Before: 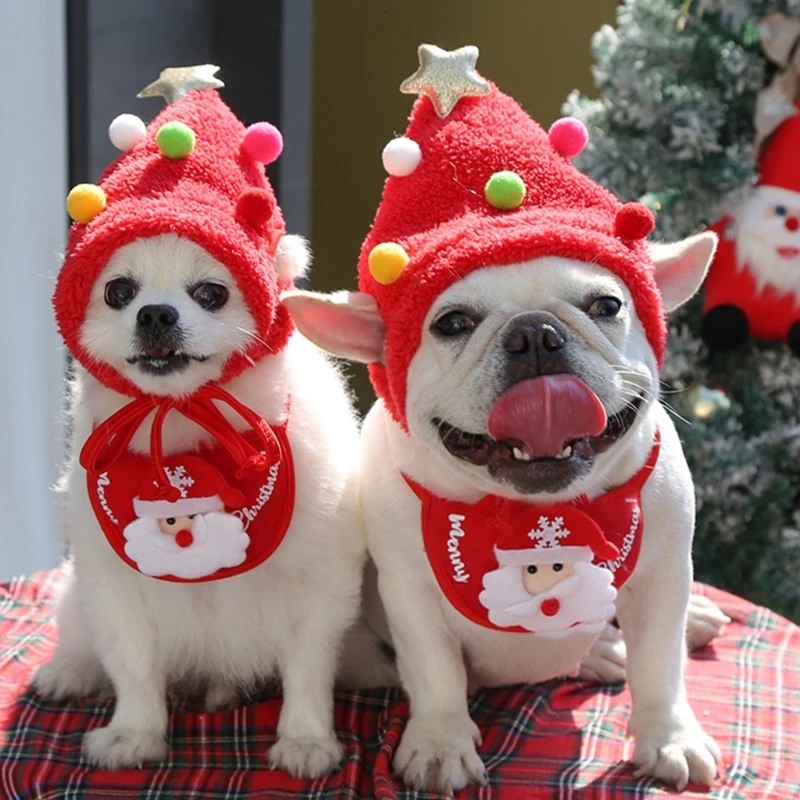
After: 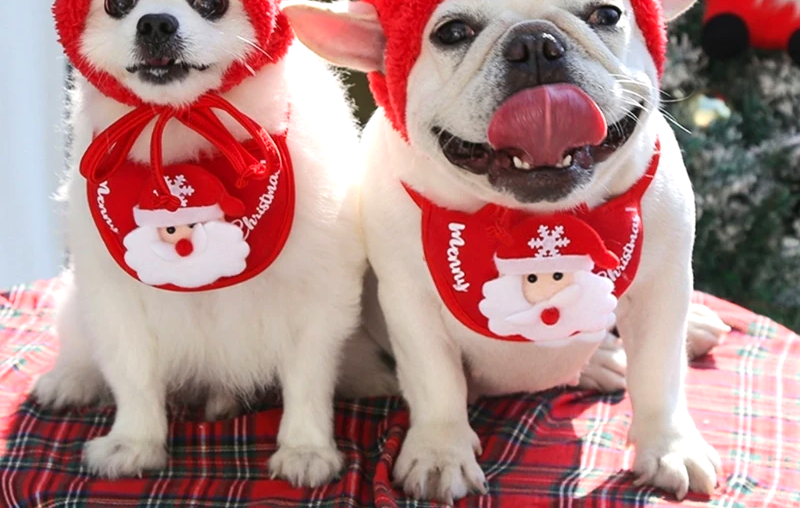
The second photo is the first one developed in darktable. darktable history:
tone curve: curves: ch0 [(0.016, 0.023) (0.248, 0.252) (0.732, 0.797) (1, 1)], color space Lab, linked channels, preserve colors none
exposure: black level correction 0, exposure 0.3 EV, compensate highlight preservation false
crop and rotate: top 36.435%
